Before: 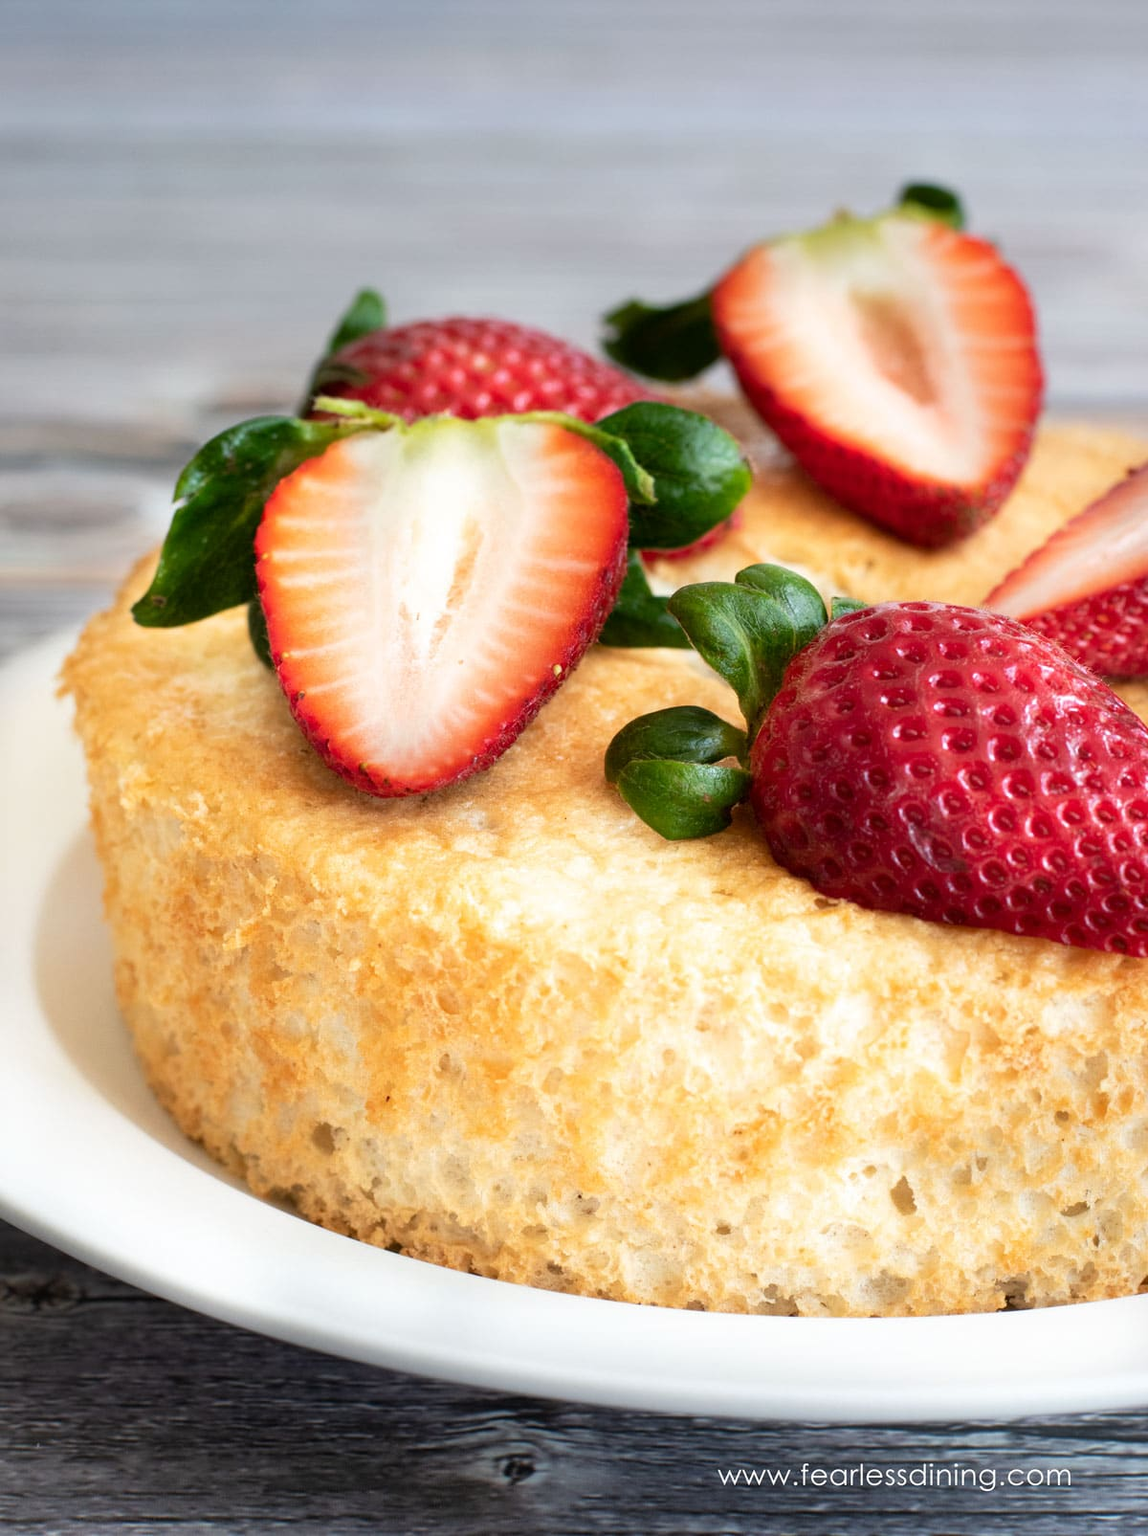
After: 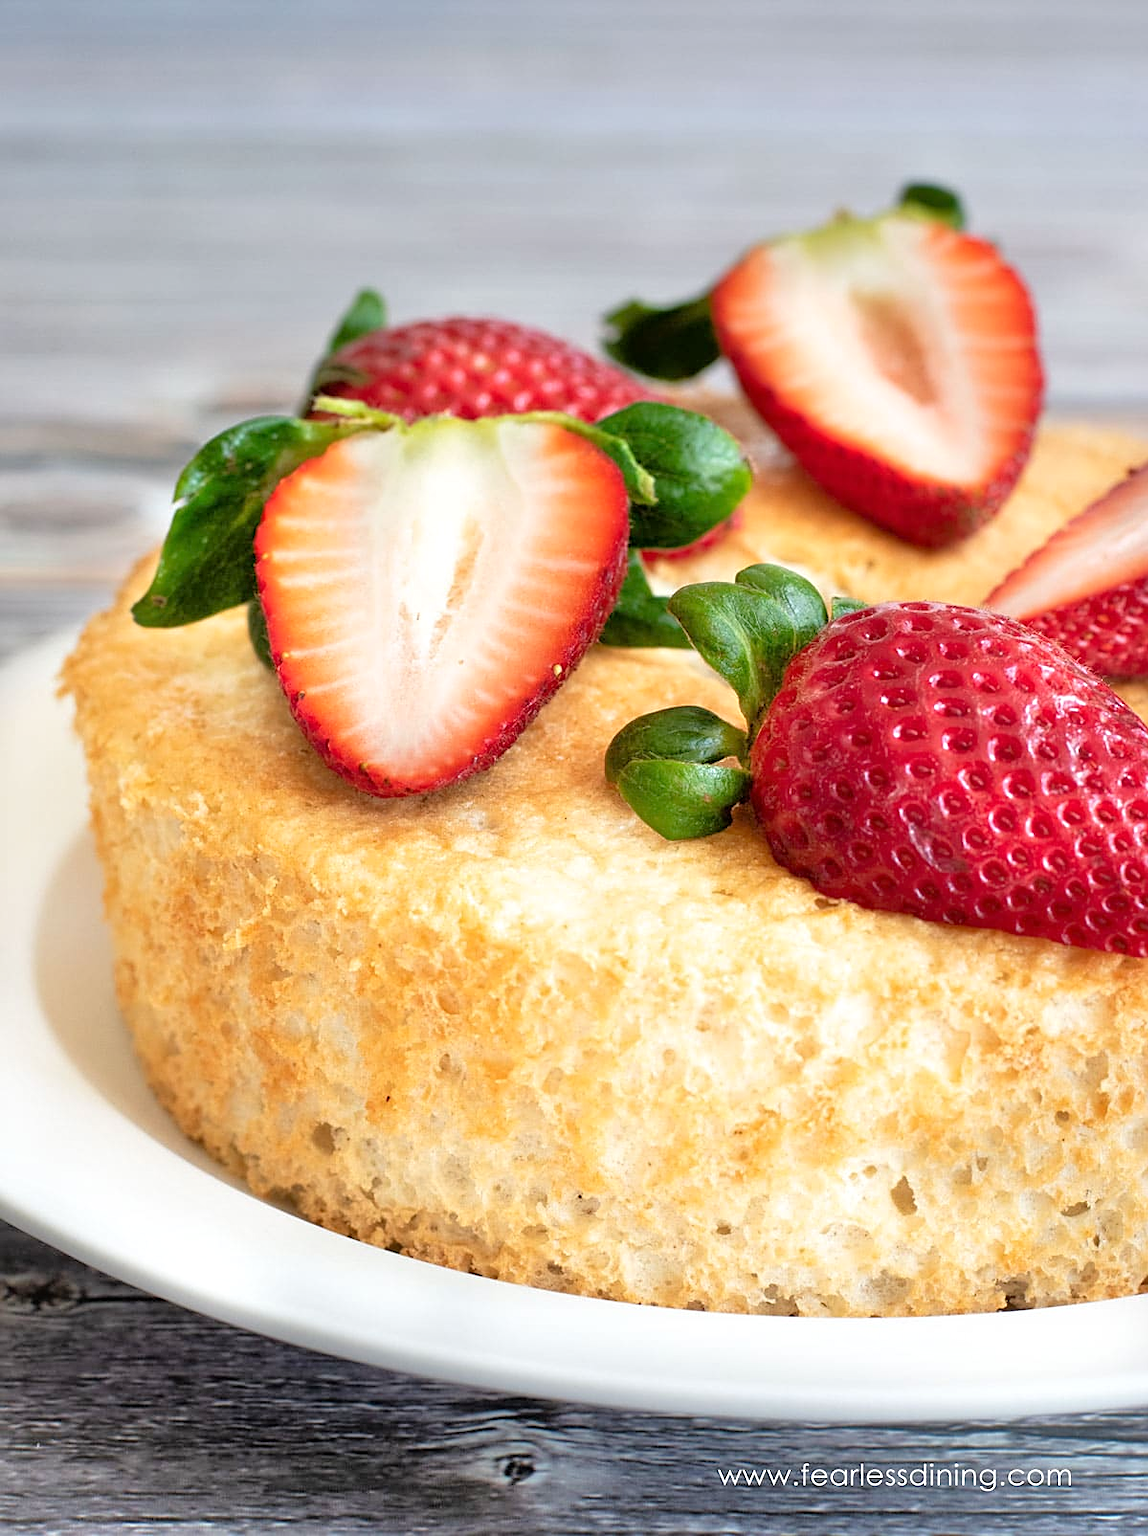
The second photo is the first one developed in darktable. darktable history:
sharpen: on, module defaults
tone equalizer: -7 EV 0.15 EV, -6 EV 0.613 EV, -5 EV 1.14 EV, -4 EV 1.32 EV, -3 EV 1.13 EV, -2 EV 0.6 EV, -1 EV 0.16 EV, luminance estimator HSV value / RGB max
exposure: compensate highlight preservation false
